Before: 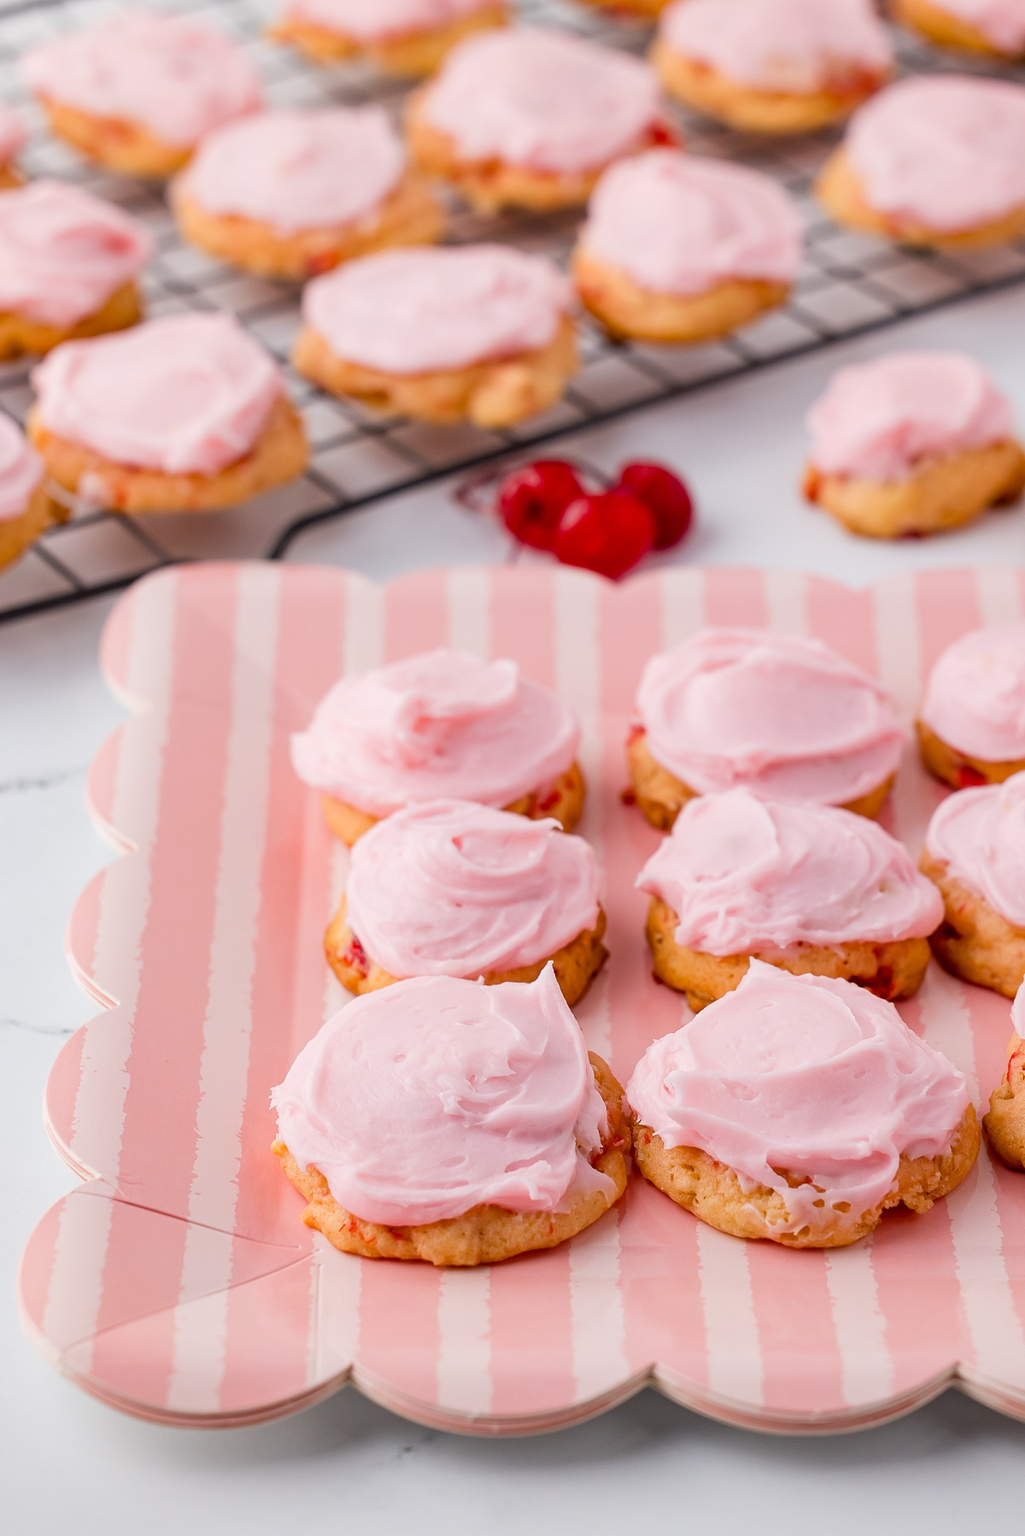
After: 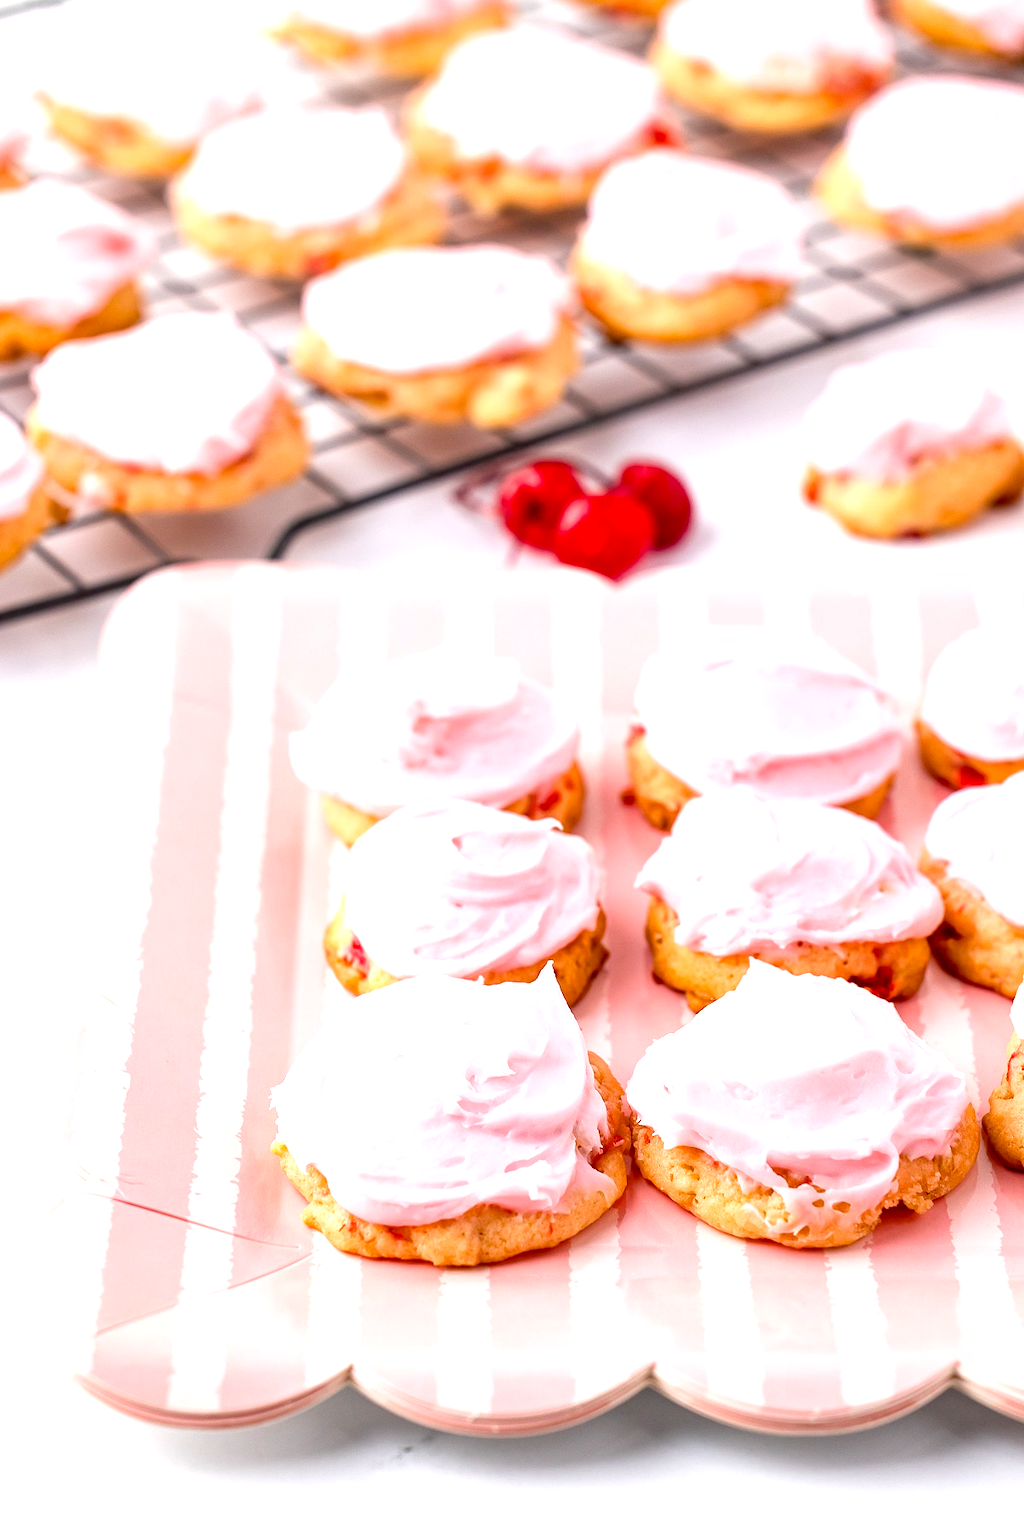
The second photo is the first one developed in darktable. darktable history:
exposure: black level correction 0.002, exposure 1 EV, compensate exposure bias true, compensate highlight preservation false
local contrast: highlights 100%, shadows 98%, detail 120%, midtone range 0.2
